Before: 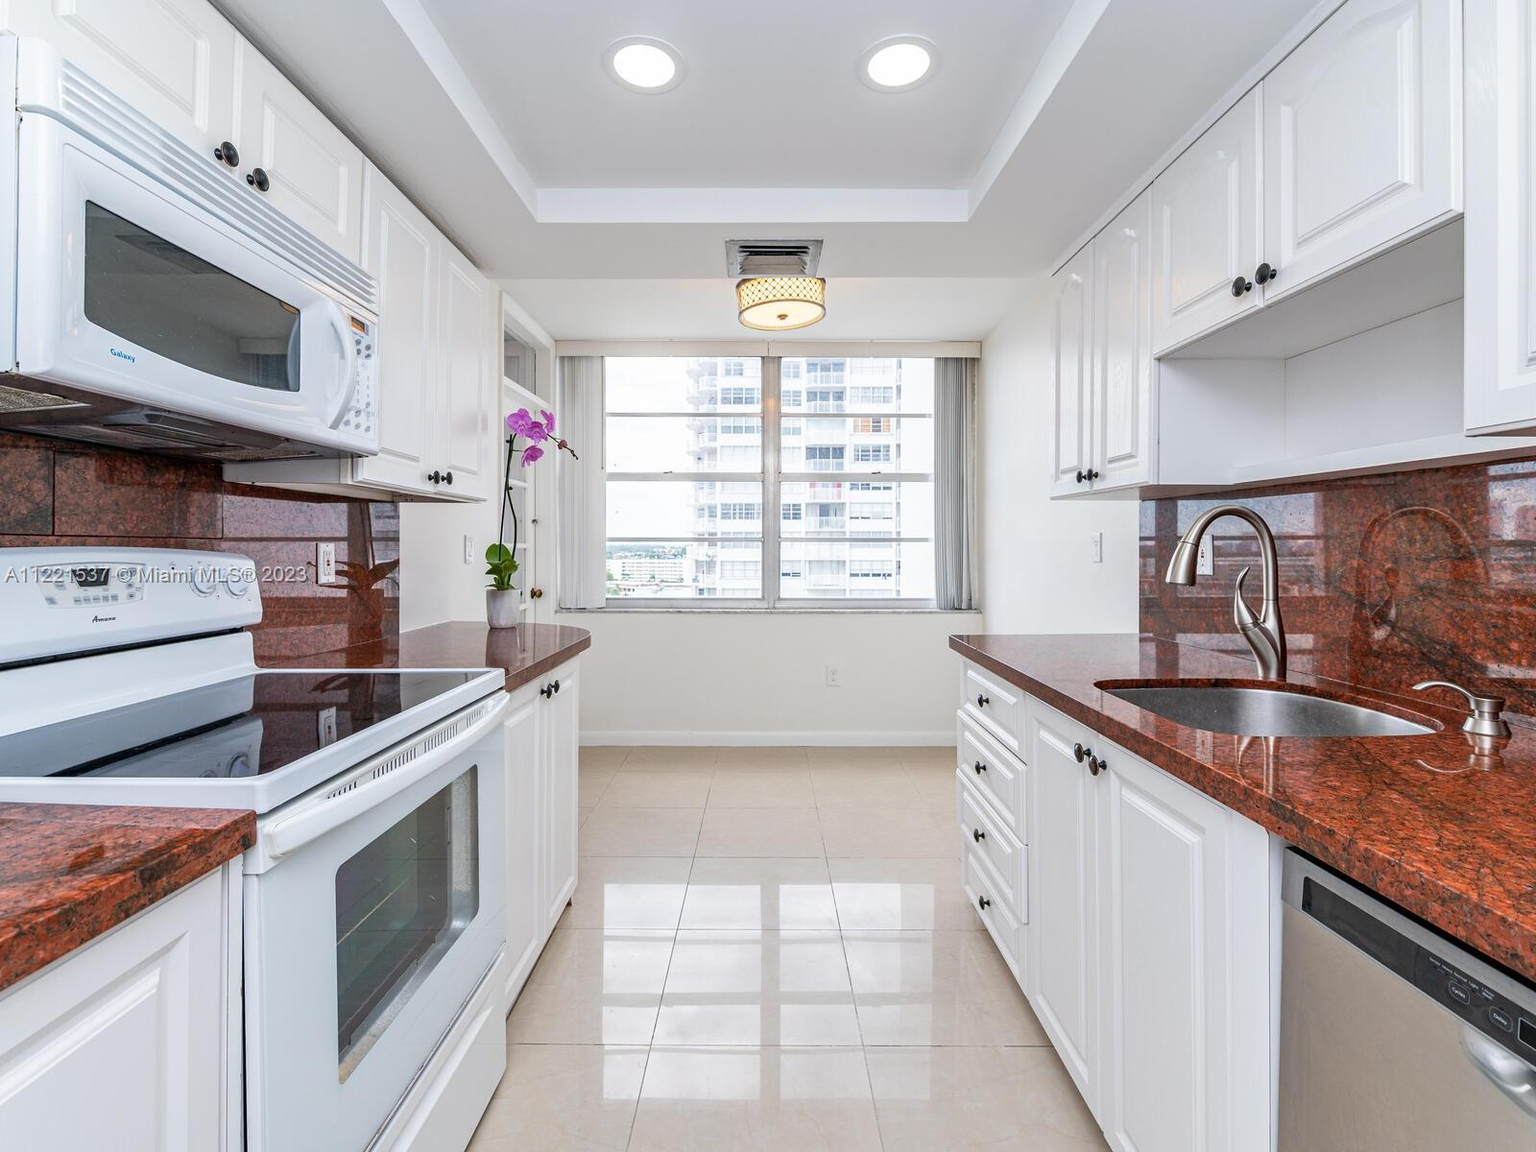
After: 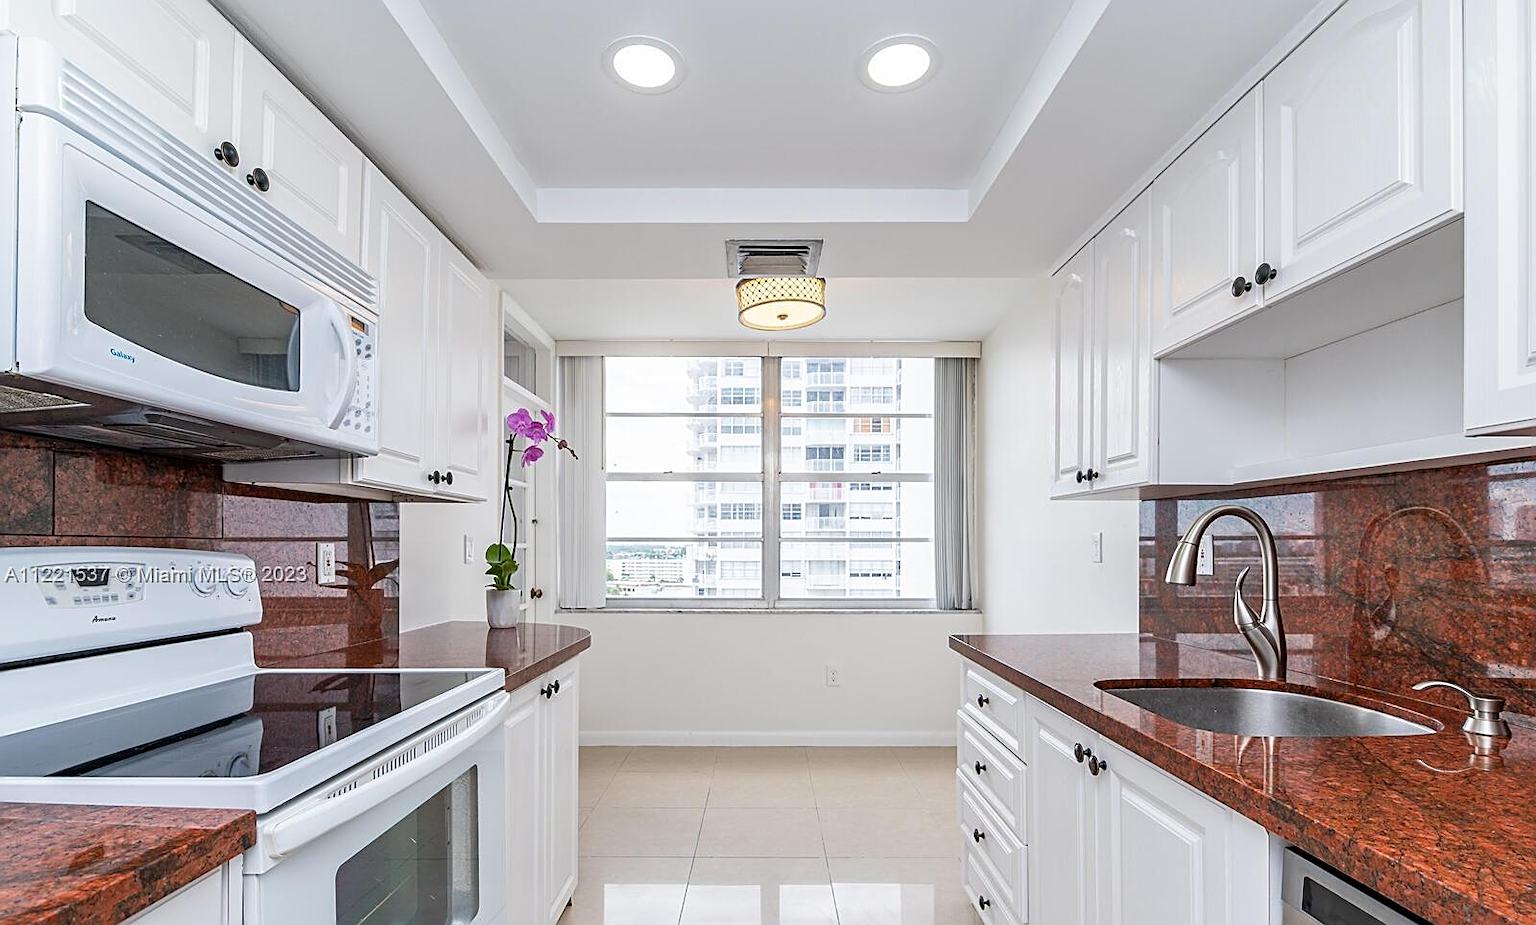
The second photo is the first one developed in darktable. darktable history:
crop: bottom 19.658%
sharpen: on, module defaults
